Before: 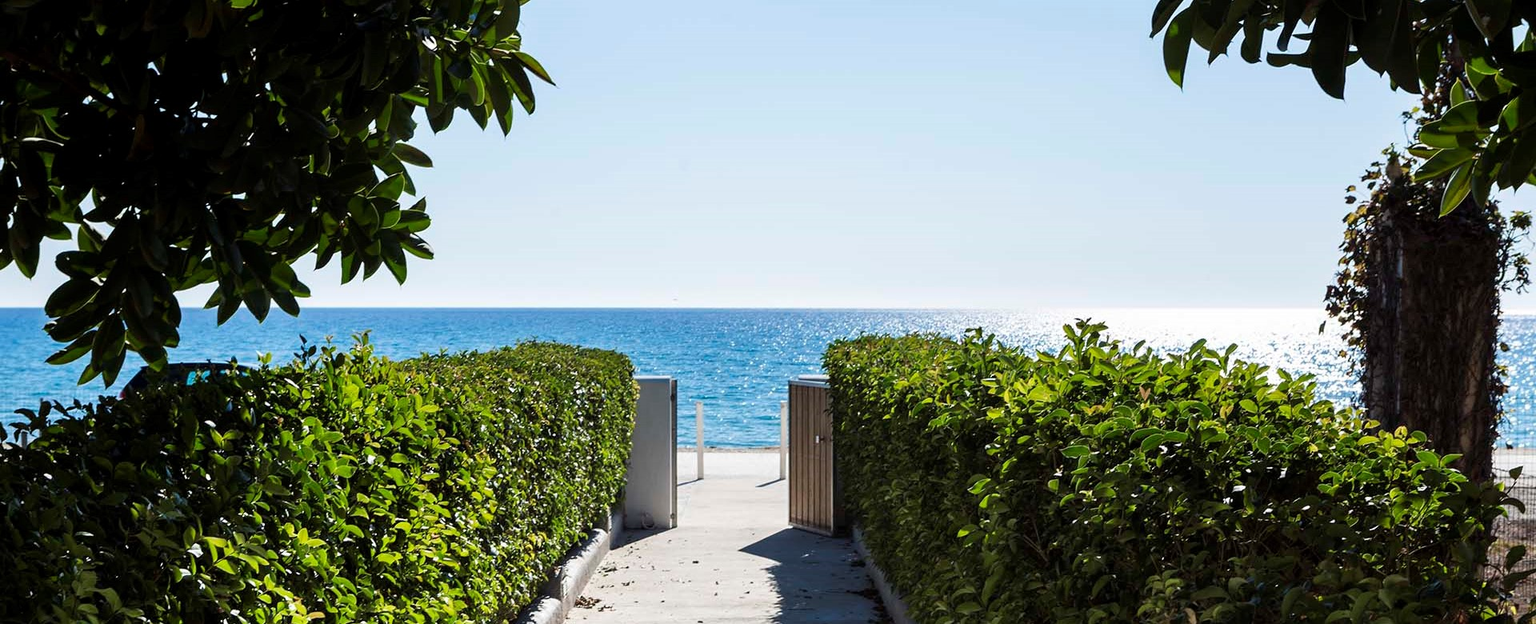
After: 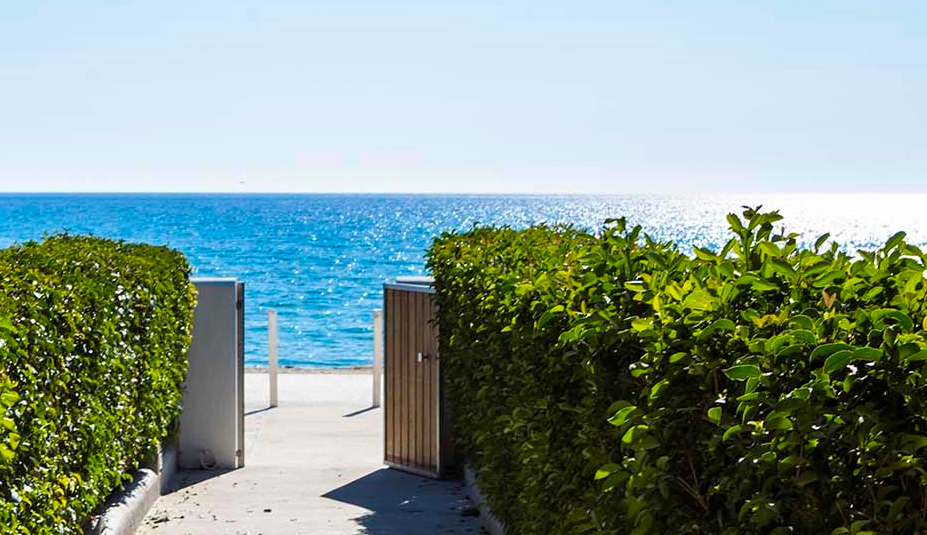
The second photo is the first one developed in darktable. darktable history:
color balance rgb: perceptual saturation grading › global saturation 25%, global vibrance 20%
crop: left 31.379%, top 24.658%, right 20.326%, bottom 6.628%
